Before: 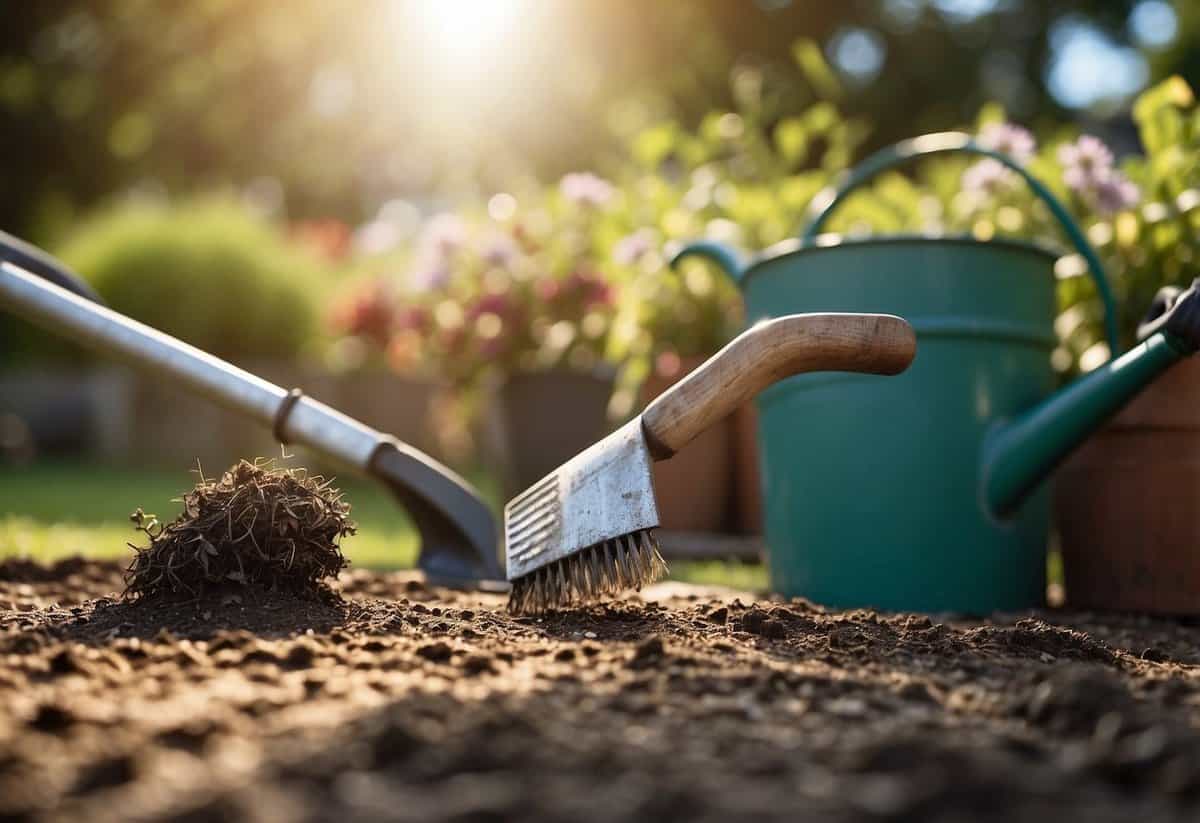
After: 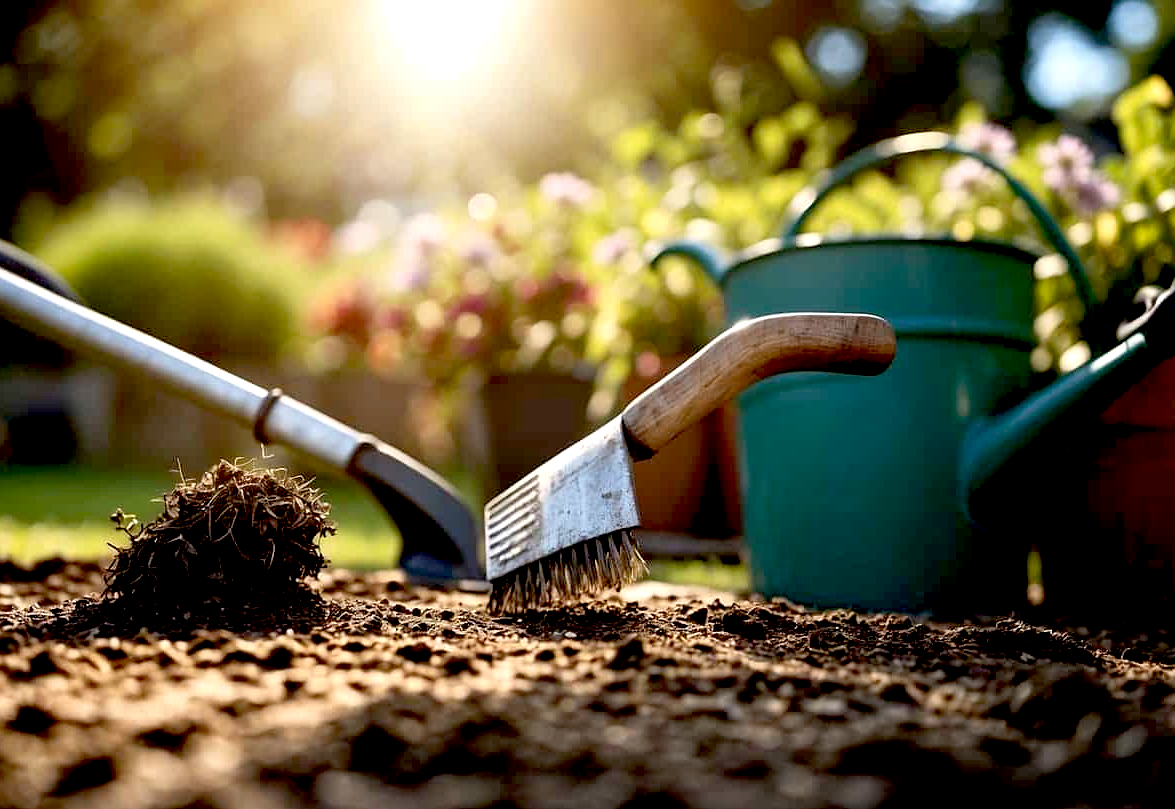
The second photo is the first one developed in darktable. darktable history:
sharpen: amount 0.209
crop: left 1.737%, right 0.285%, bottom 1.592%
exposure: black level correction 0.031, exposure 0.307 EV, compensate highlight preservation false
